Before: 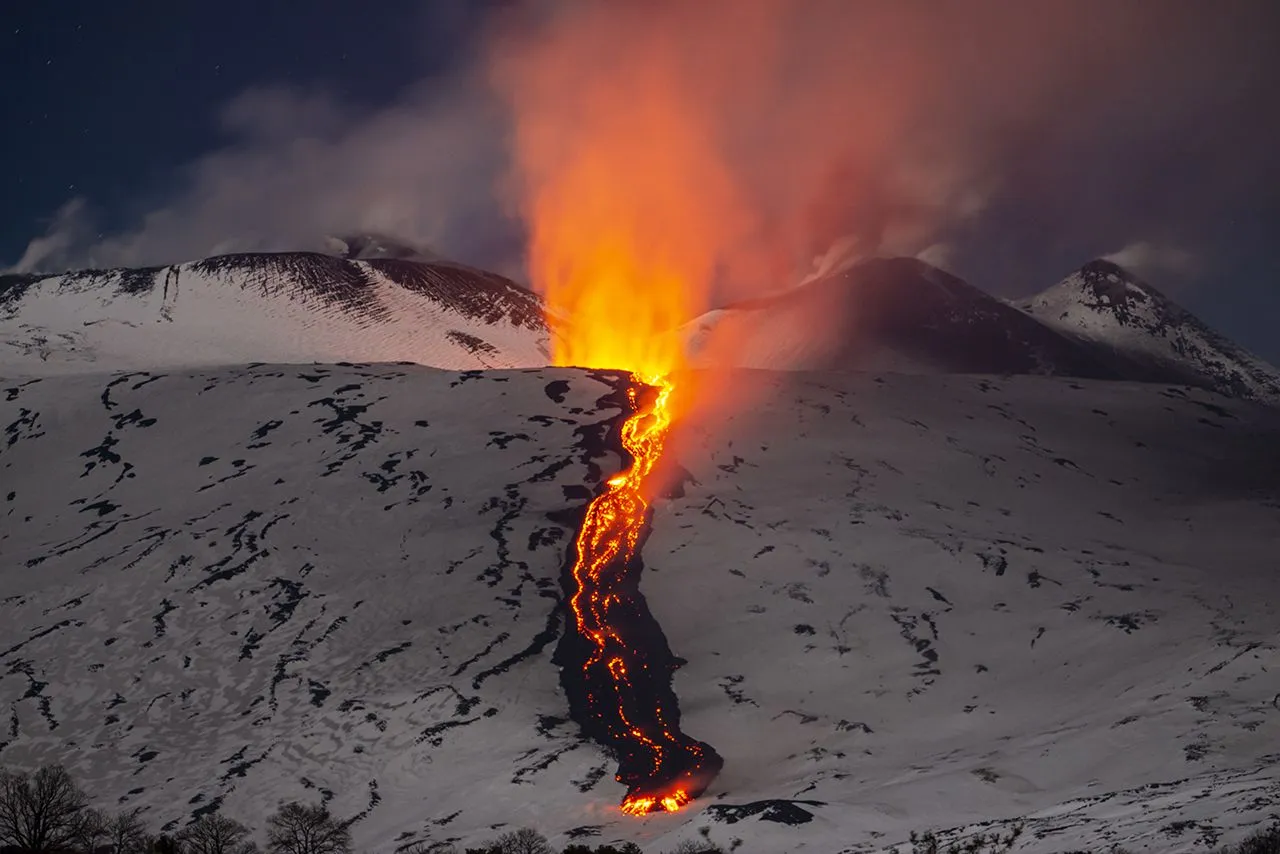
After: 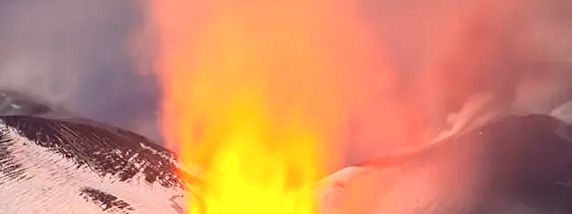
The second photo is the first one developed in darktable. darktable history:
color correction: highlights a* -2.73, highlights b* -2.09, shadows a* 2.41, shadows b* 2.73
exposure: black level correction 0, exposure 1.2 EV, compensate highlight preservation false
crop: left 28.64%, top 16.832%, right 26.637%, bottom 58.055%
